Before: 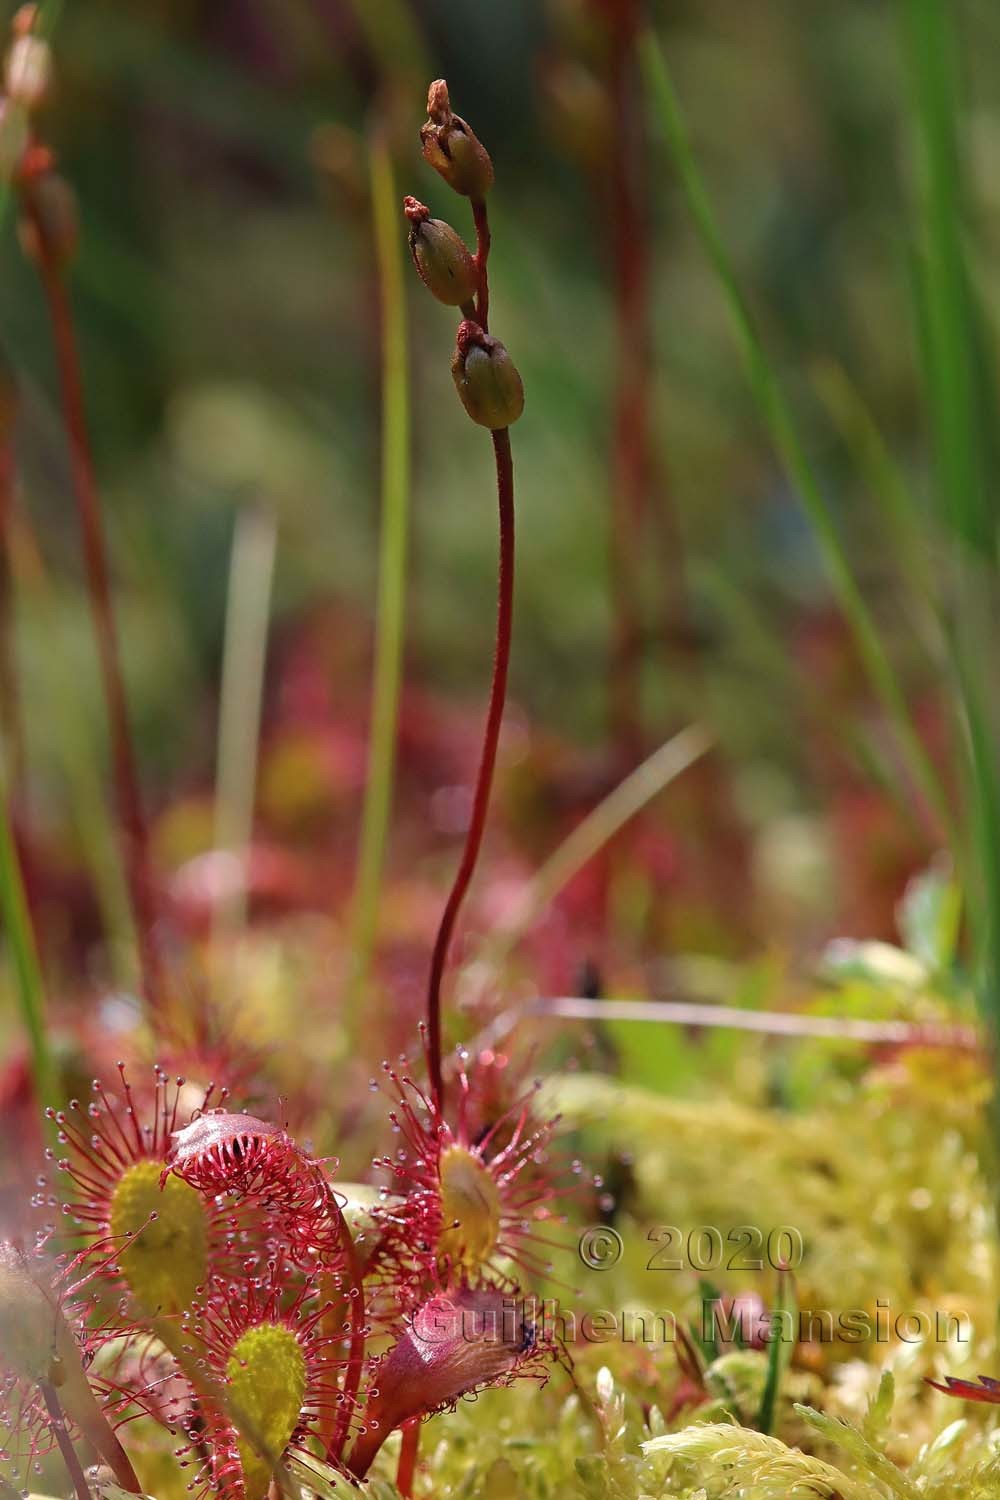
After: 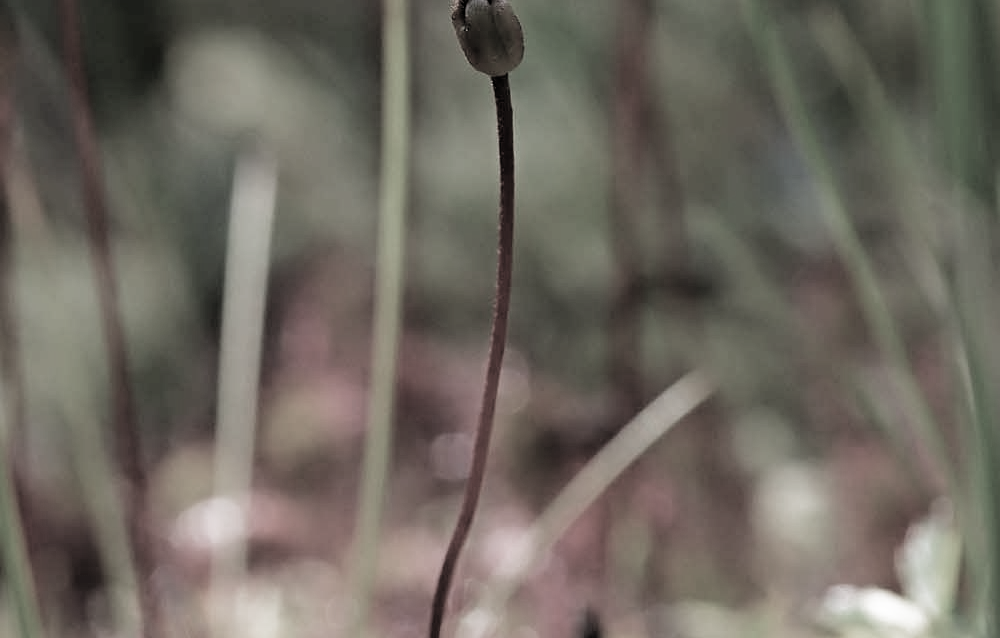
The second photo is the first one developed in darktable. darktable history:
crop and rotate: top 23.549%, bottom 33.864%
filmic rgb: black relative exposure -5.12 EV, white relative exposure 3.17 EV, threshold 3.01 EV, hardness 3.44, contrast 1.184, highlights saturation mix -30.92%, preserve chrominance RGB euclidean norm (legacy), color science v4 (2020), enable highlight reconstruction true
